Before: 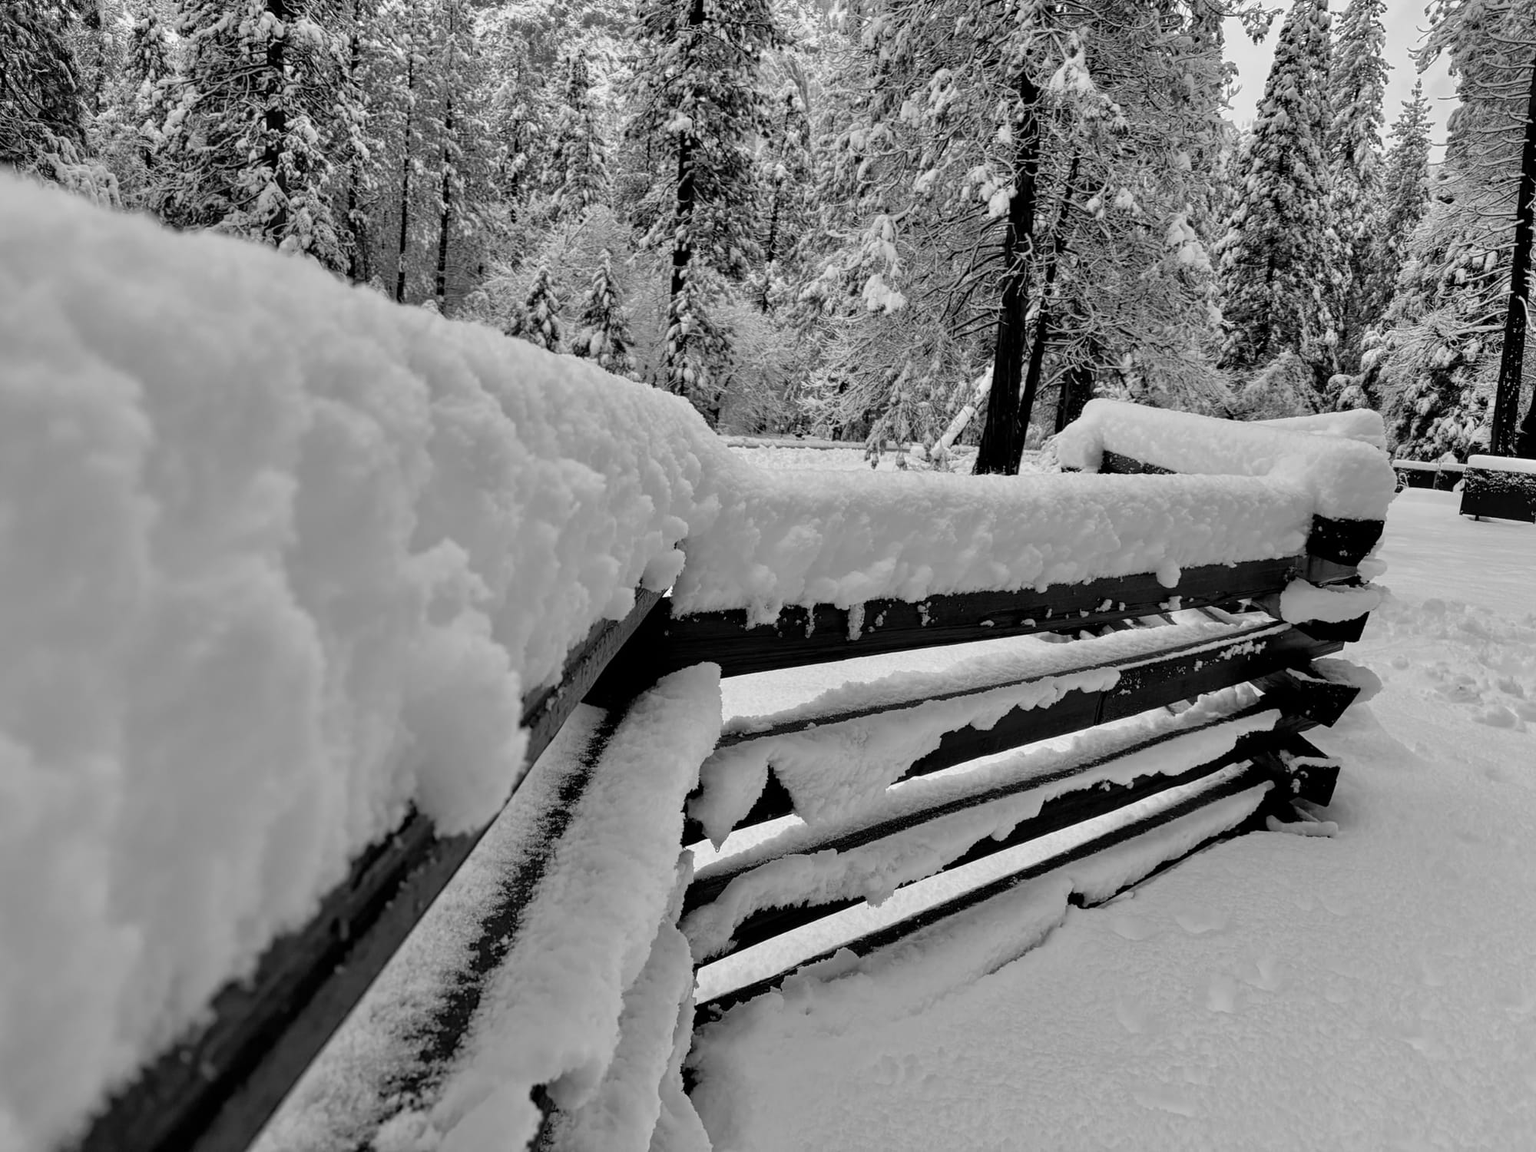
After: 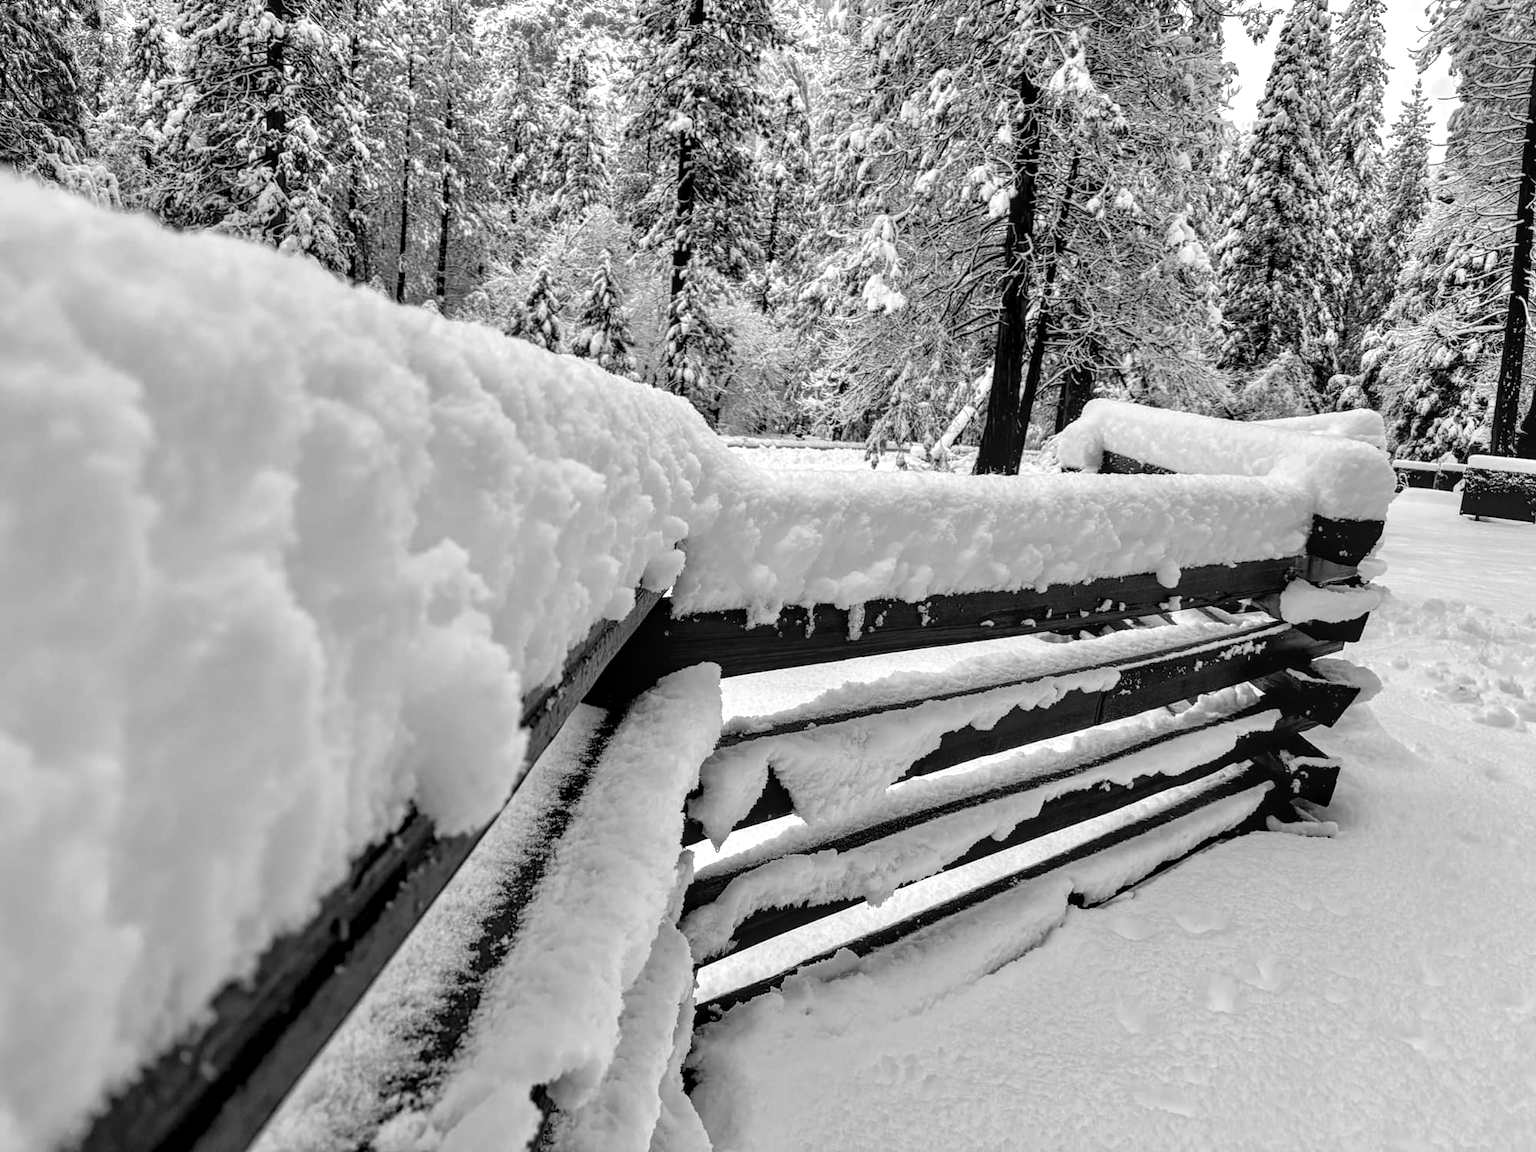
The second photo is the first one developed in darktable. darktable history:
local contrast: on, module defaults
exposure: black level correction 0, exposure 0.592 EV, compensate exposure bias true, compensate highlight preservation false
